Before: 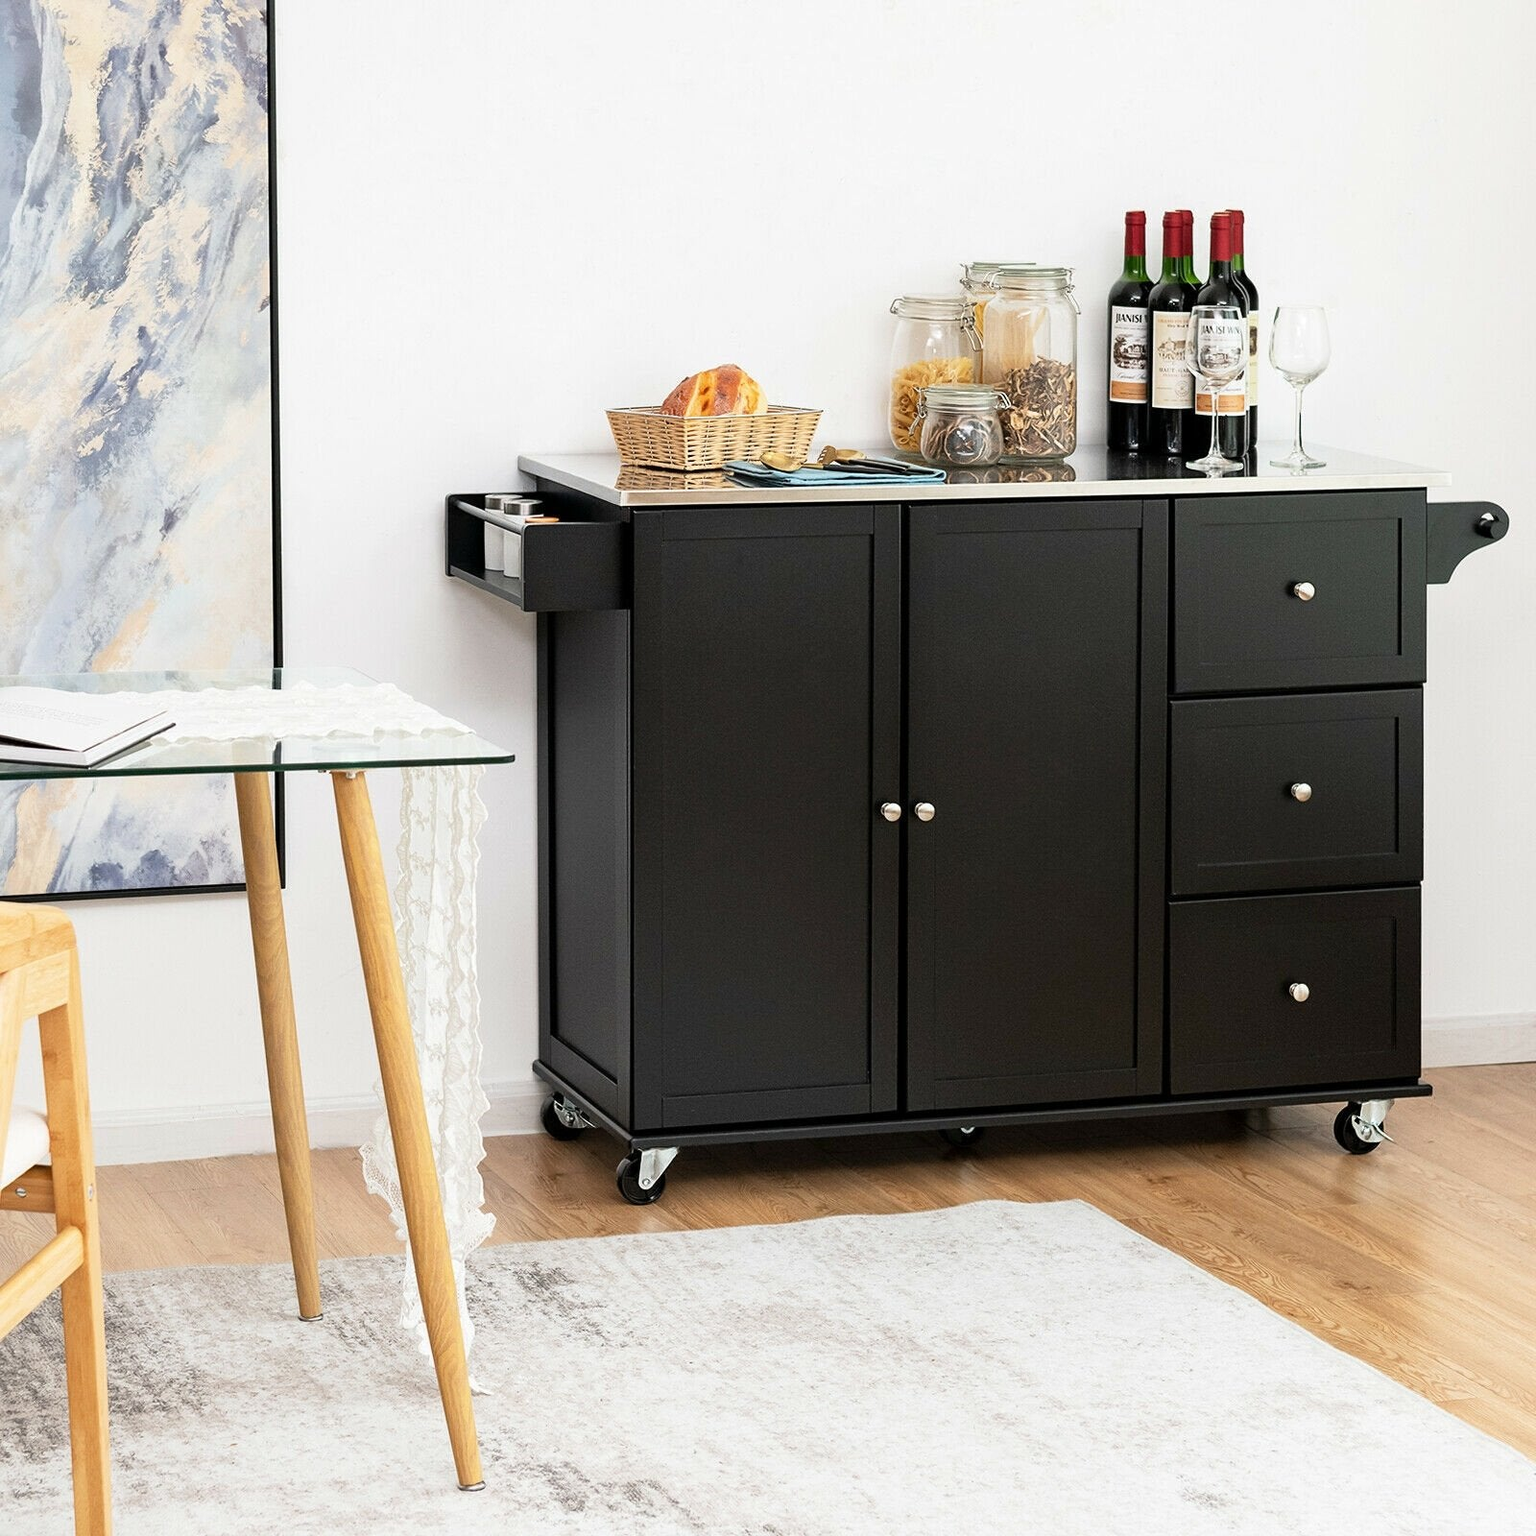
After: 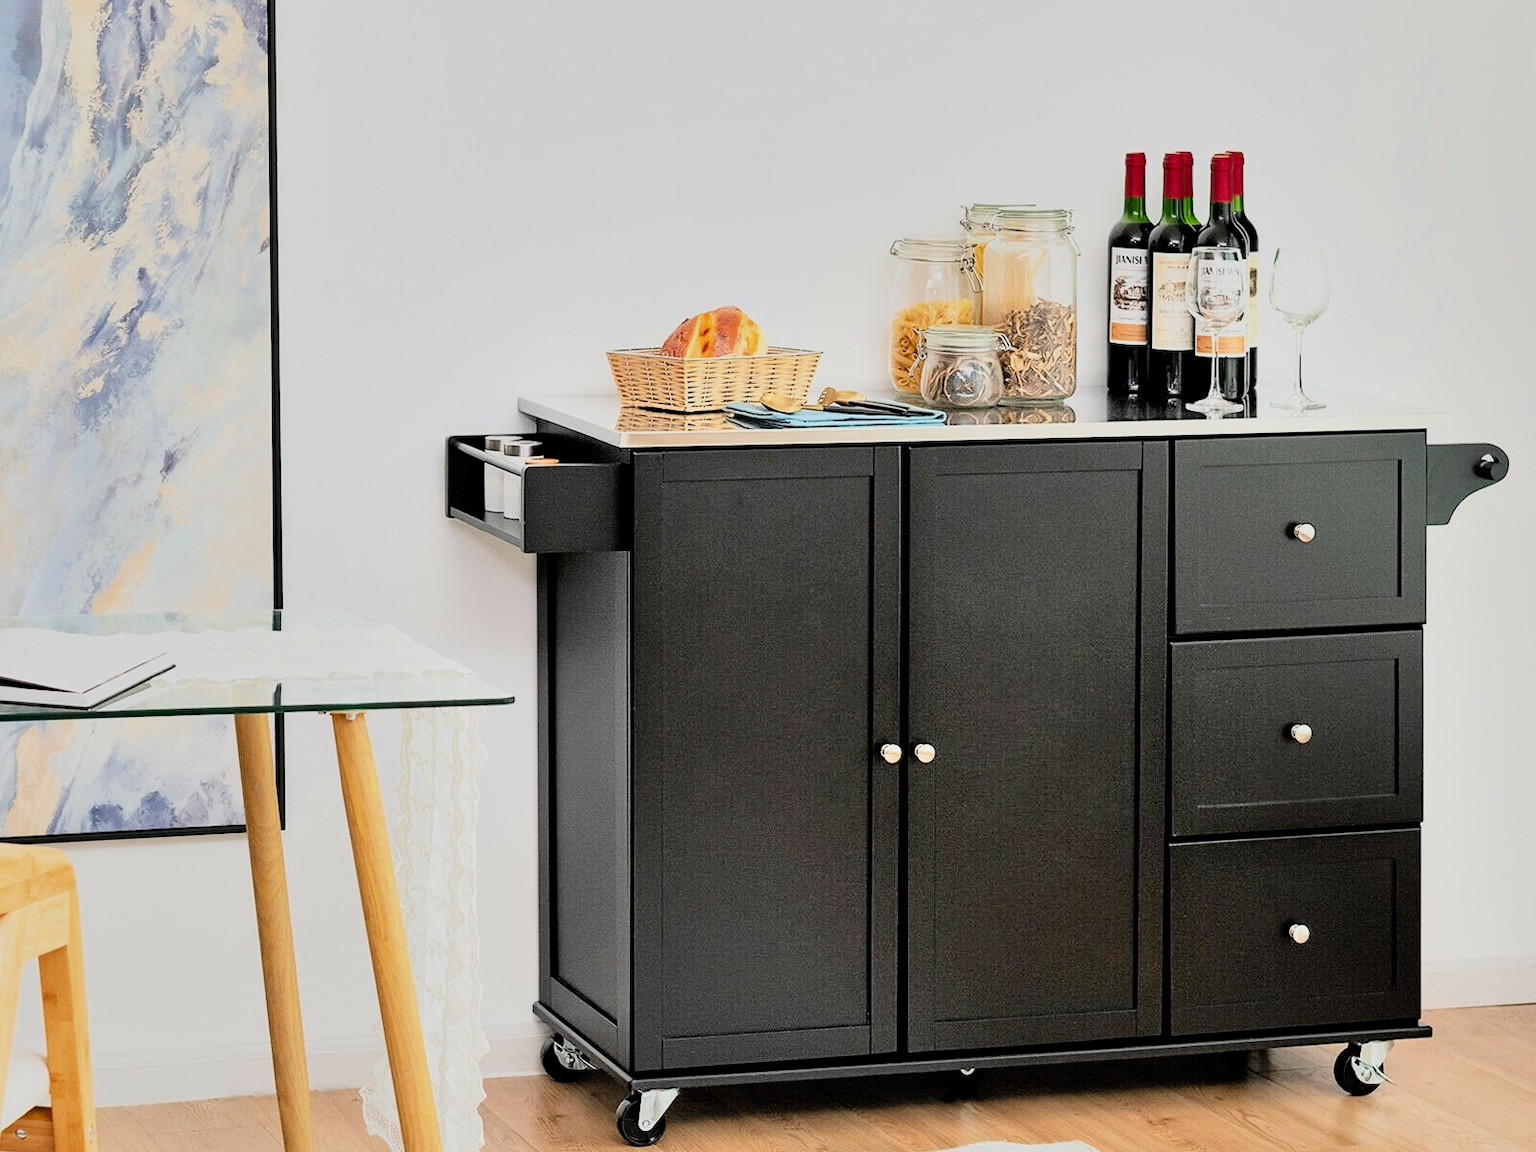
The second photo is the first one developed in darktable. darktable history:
crop: top 3.857%, bottom 21.132%
filmic rgb: black relative exposure -6.15 EV, white relative exposure 6.96 EV, hardness 2.23, color science v6 (2022)
exposure: exposure 1.137 EV, compensate highlight preservation false
shadows and highlights: low approximation 0.01, soften with gaussian
